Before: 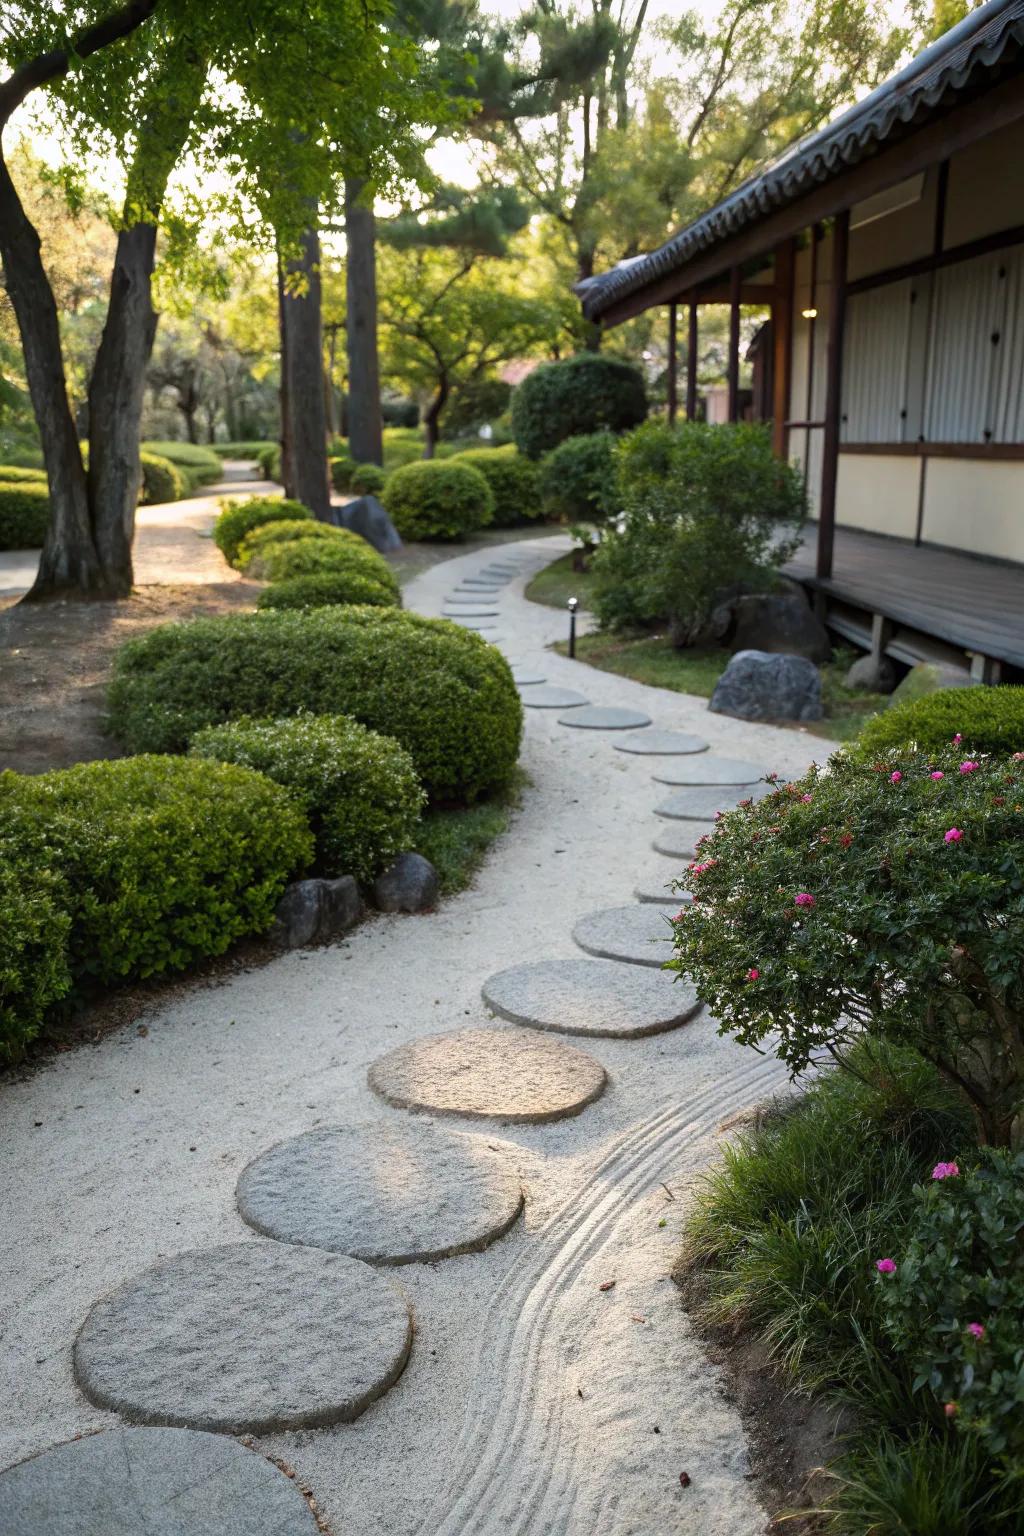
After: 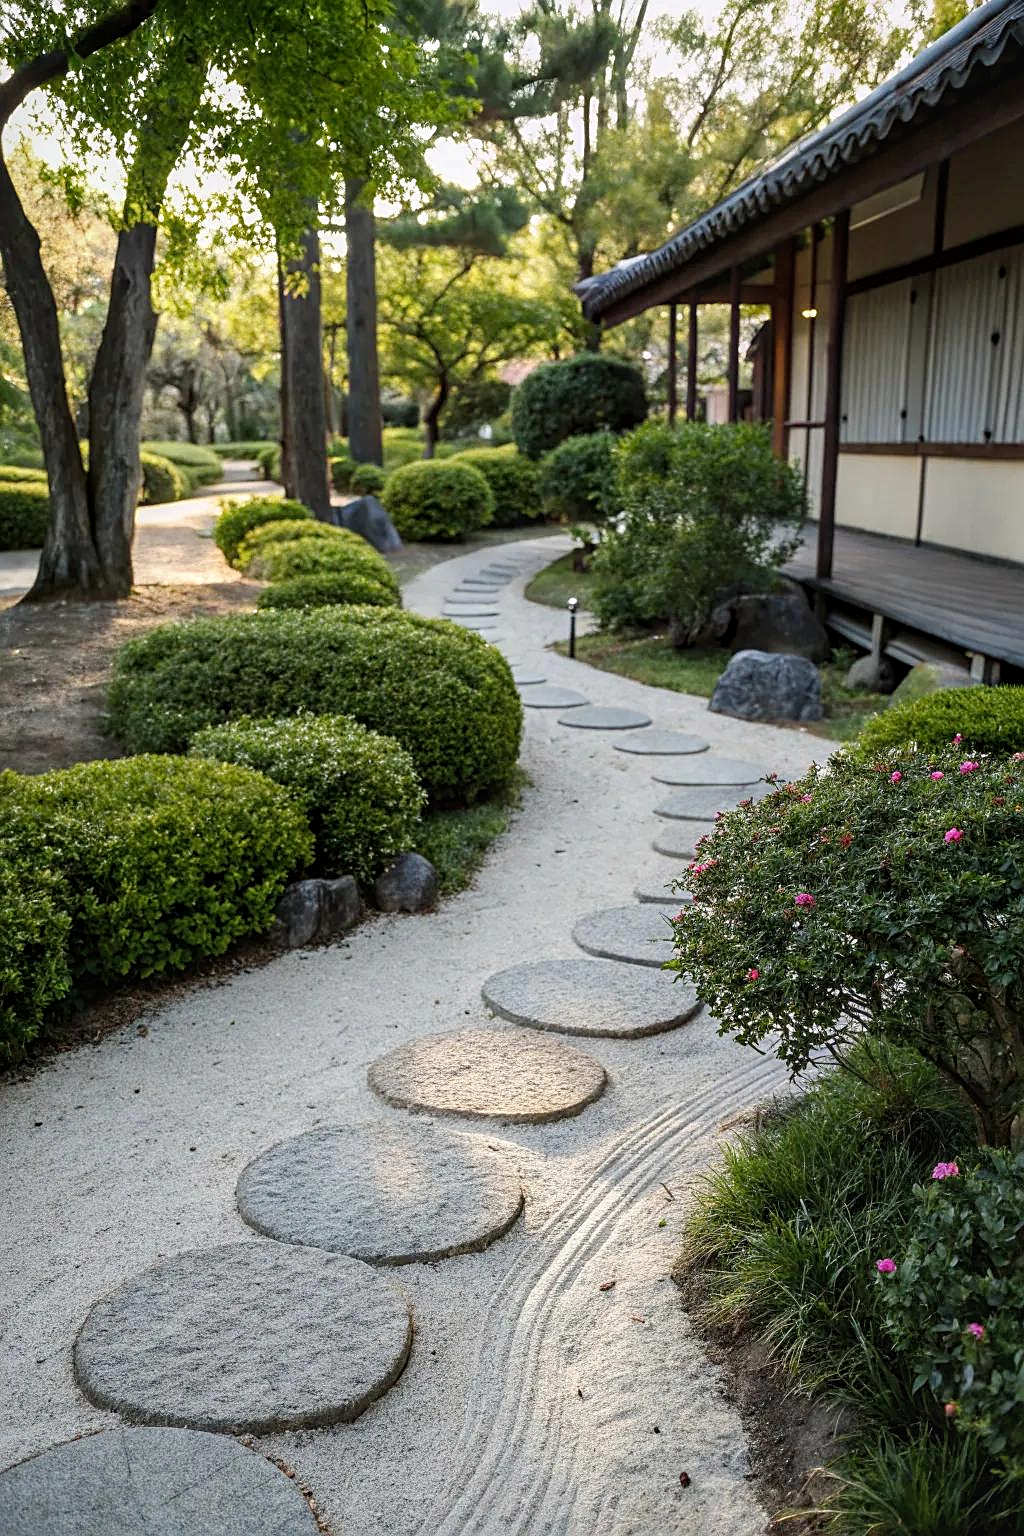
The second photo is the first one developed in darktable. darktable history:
sharpen: on, module defaults
tone curve: curves: ch0 [(0, 0.012) (0.036, 0.035) (0.274, 0.288) (0.504, 0.536) (0.844, 0.84) (1, 0.983)]; ch1 [(0, 0) (0.389, 0.403) (0.462, 0.486) (0.499, 0.498) (0.511, 0.502) (0.536, 0.547) (0.567, 0.588) (0.626, 0.645) (0.749, 0.781) (1, 1)]; ch2 [(0, 0) (0.457, 0.486) (0.5, 0.5) (0.56, 0.551) (0.615, 0.607) (0.704, 0.732) (1, 1)], preserve colors none
local contrast: on, module defaults
